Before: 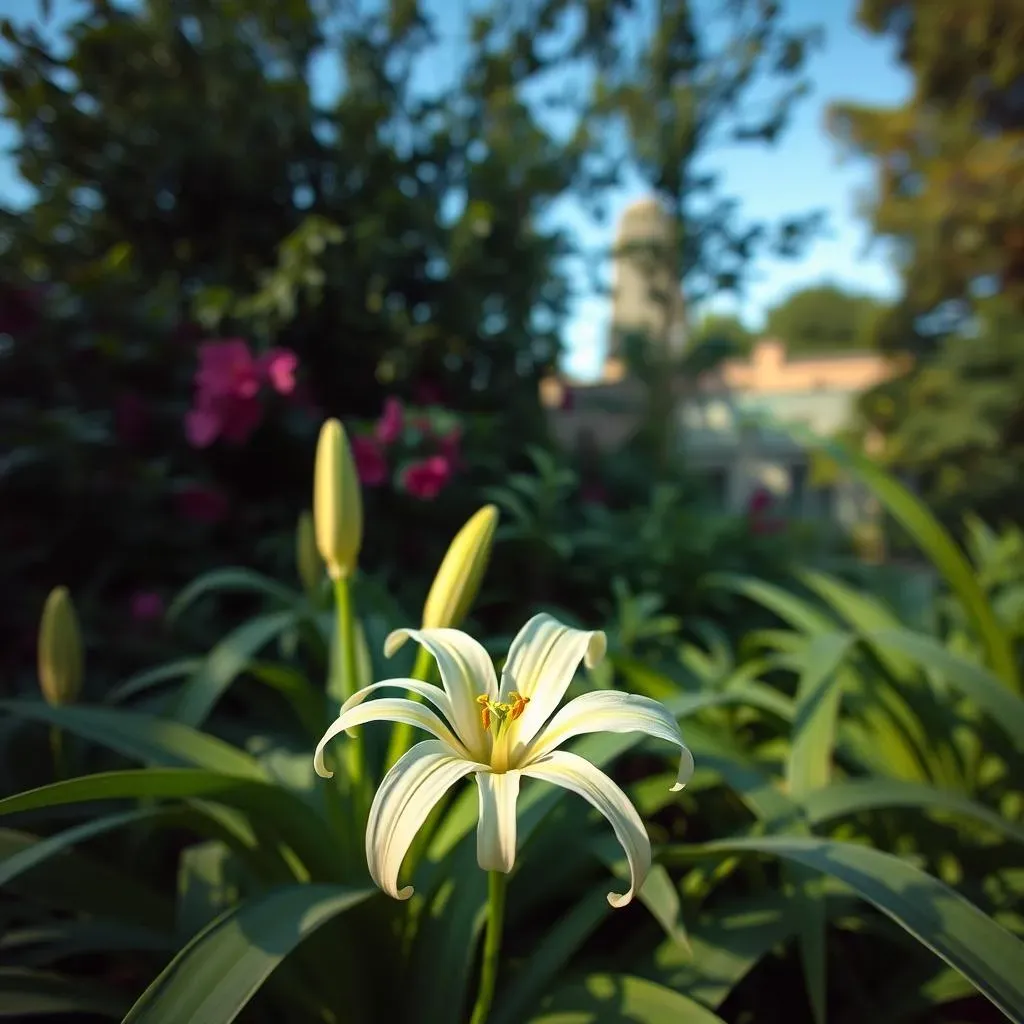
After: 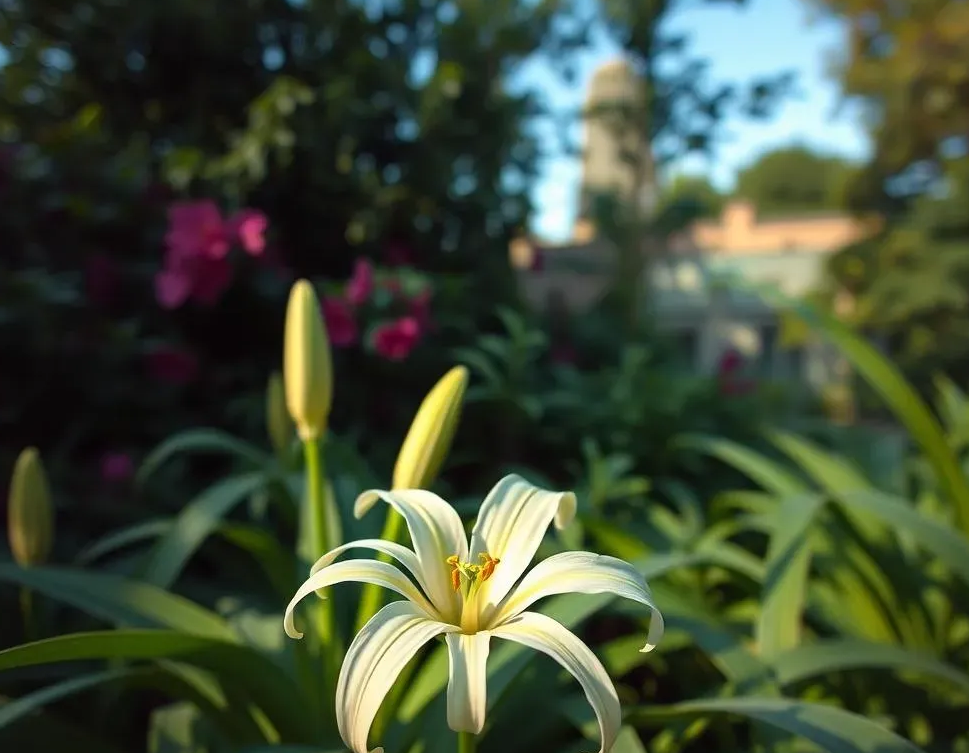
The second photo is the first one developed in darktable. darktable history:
crop and rotate: left 3.014%, top 13.663%, right 2.271%, bottom 12.774%
